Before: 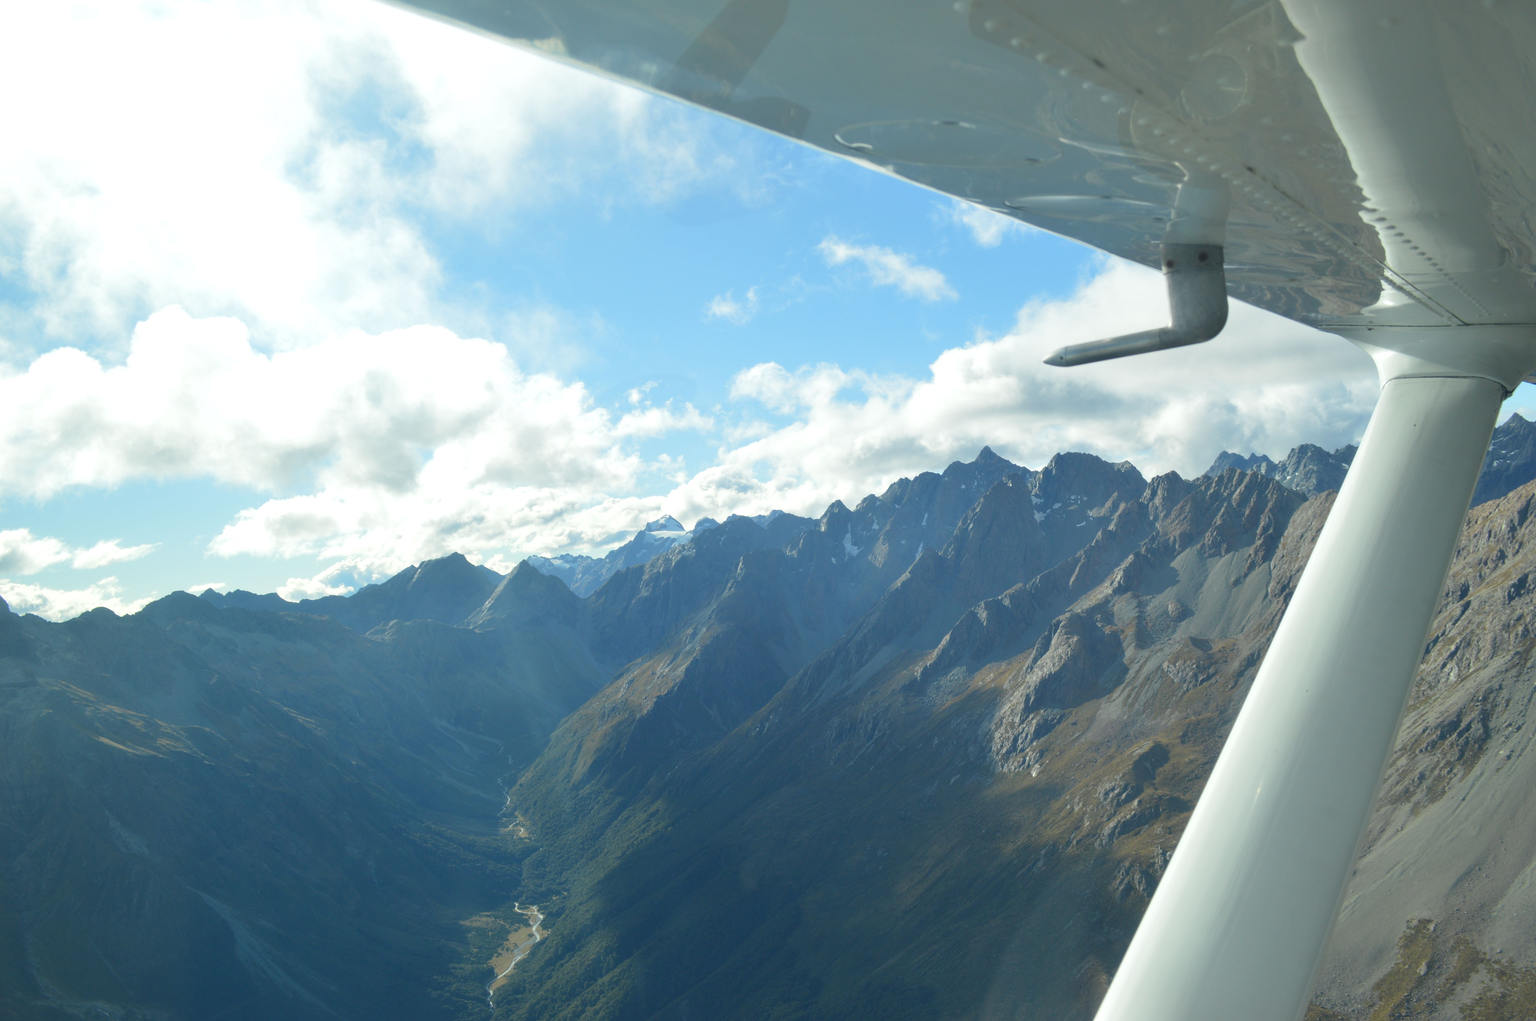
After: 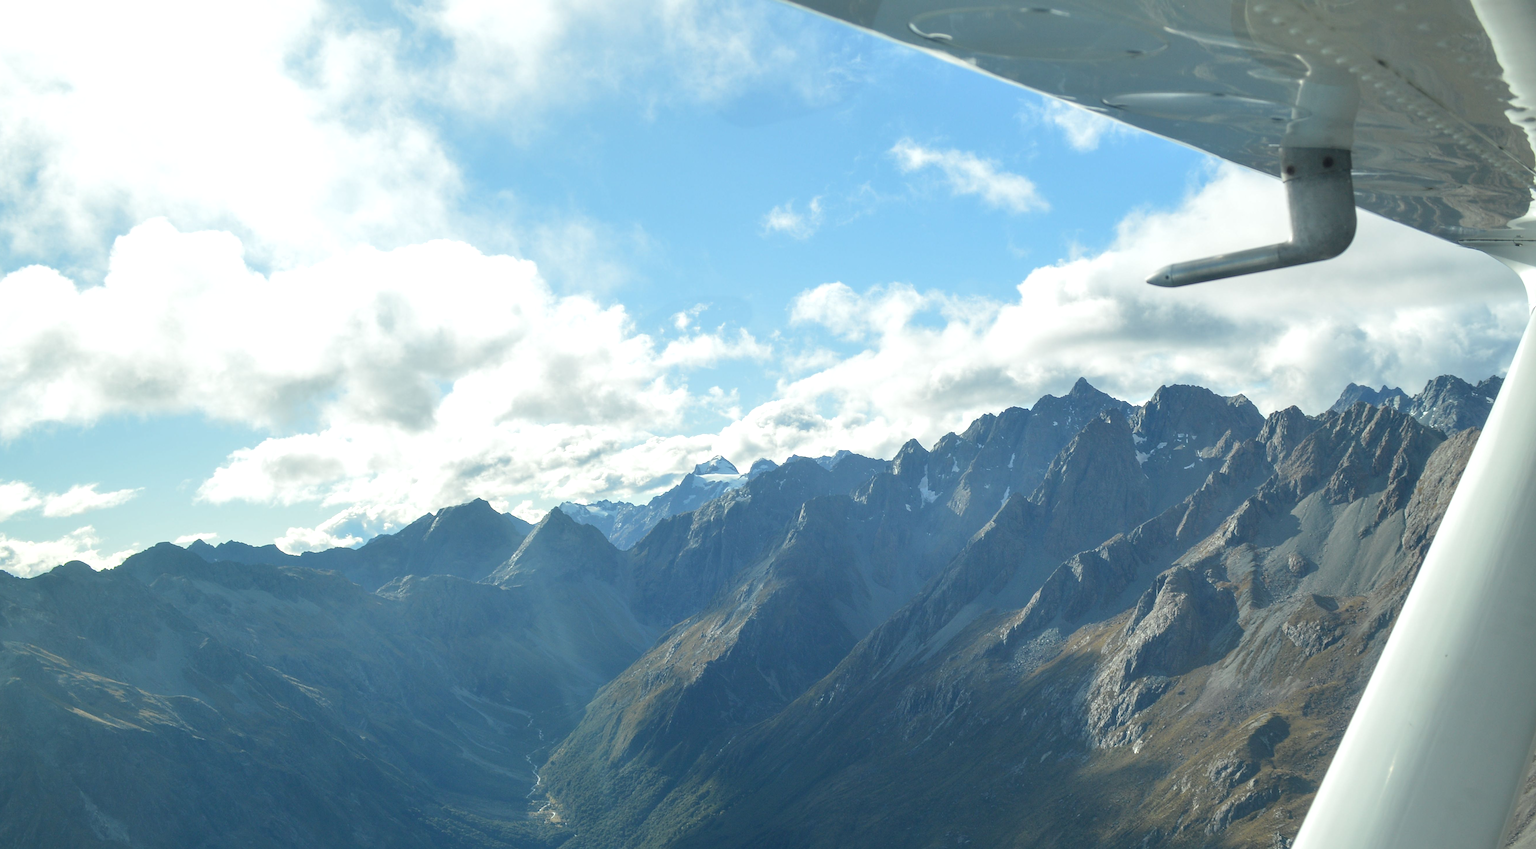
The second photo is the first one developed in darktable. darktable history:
local contrast: detail 130%
sharpen: on, module defaults
crop and rotate: left 2.292%, top 11.213%, right 9.719%, bottom 15.546%
